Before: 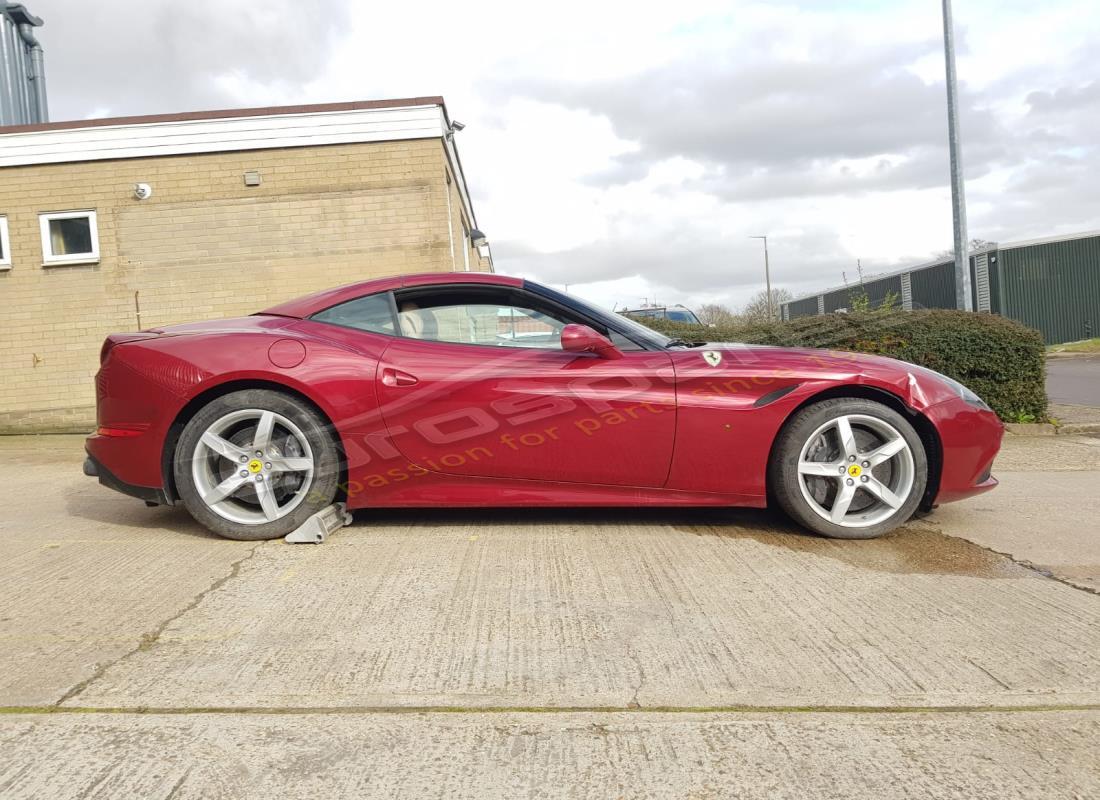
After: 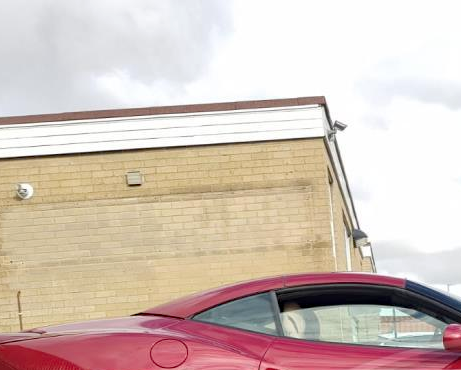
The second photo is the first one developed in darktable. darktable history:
crop and rotate: left 10.817%, top 0.062%, right 47.194%, bottom 53.626%
haze removal: compatibility mode true, adaptive false
